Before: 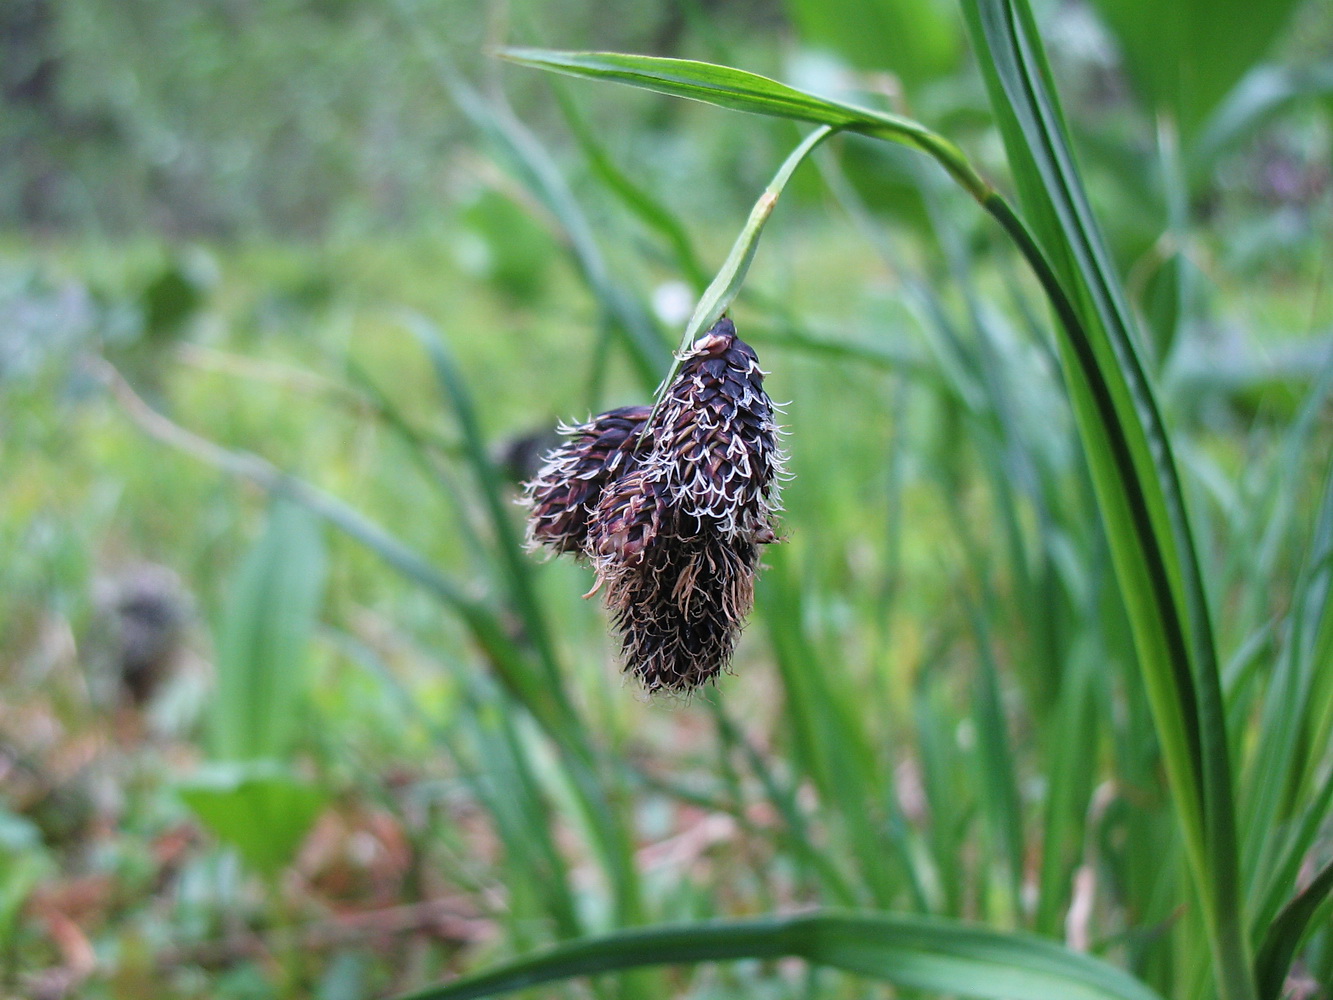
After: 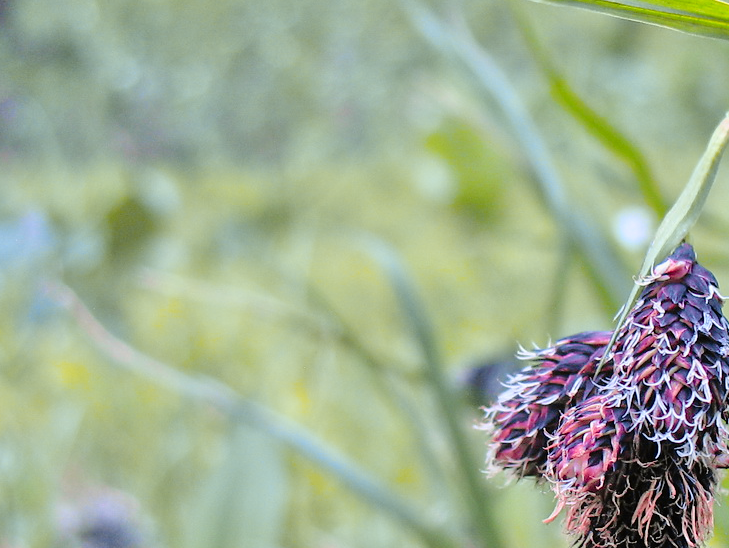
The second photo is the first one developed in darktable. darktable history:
tone equalizer: -7 EV 0.15 EV, -6 EV 0.6 EV, -5 EV 1.15 EV, -4 EV 1.33 EV, -3 EV 1.15 EV, -2 EV 0.6 EV, -1 EV 0.15 EV, mask exposure compensation -0.5 EV
crop and rotate: left 3.047%, top 7.509%, right 42.236%, bottom 37.598%
tone curve: curves: ch0 [(0, 0) (0.23, 0.189) (0.486, 0.52) (0.822, 0.825) (0.994, 0.955)]; ch1 [(0, 0) (0.226, 0.261) (0.379, 0.442) (0.469, 0.468) (0.495, 0.498) (0.514, 0.509) (0.561, 0.603) (0.59, 0.656) (1, 1)]; ch2 [(0, 0) (0.269, 0.299) (0.459, 0.43) (0.498, 0.5) (0.523, 0.52) (0.586, 0.569) (0.635, 0.617) (0.659, 0.681) (0.718, 0.764) (1, 1)], color space Lab, independent channels, preserve colors none
